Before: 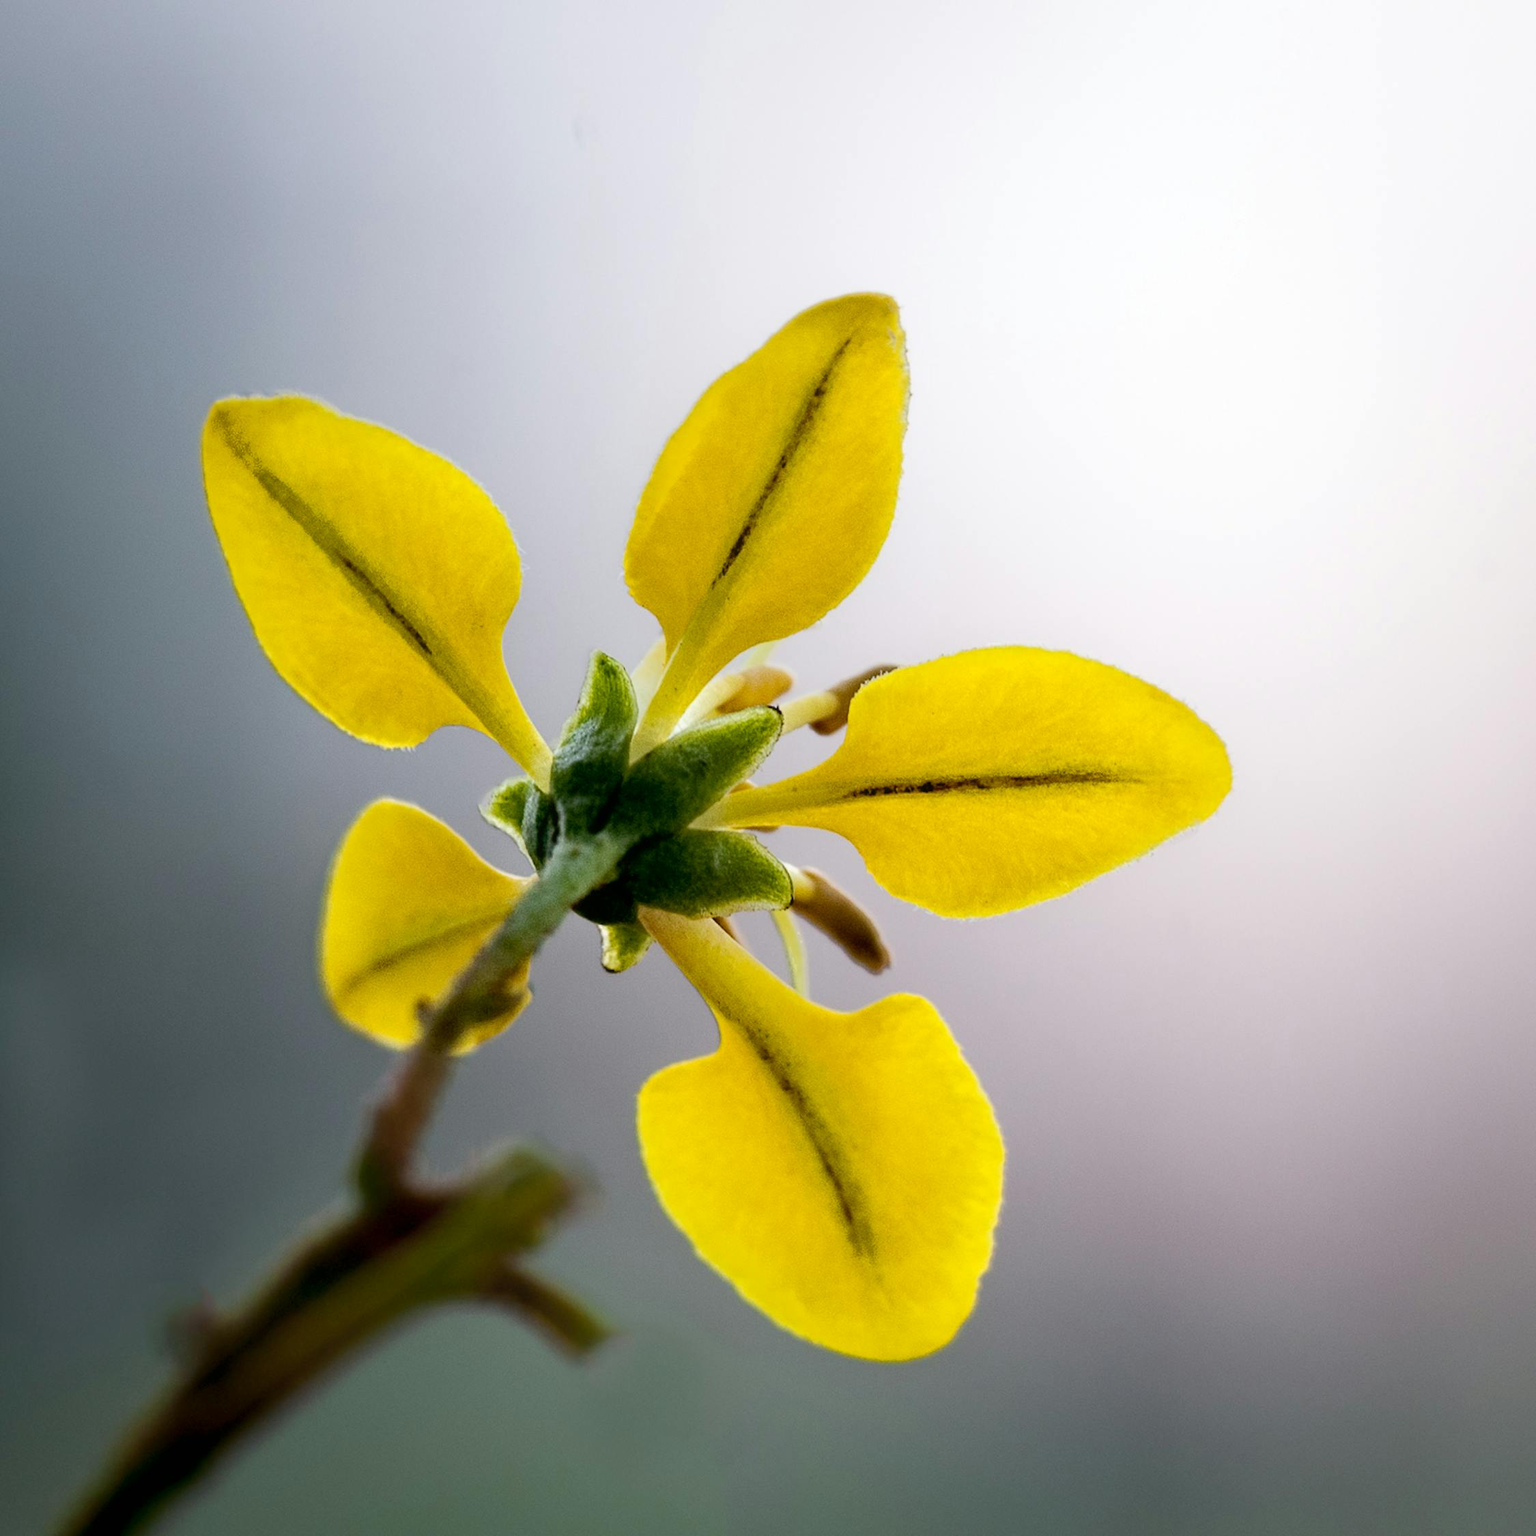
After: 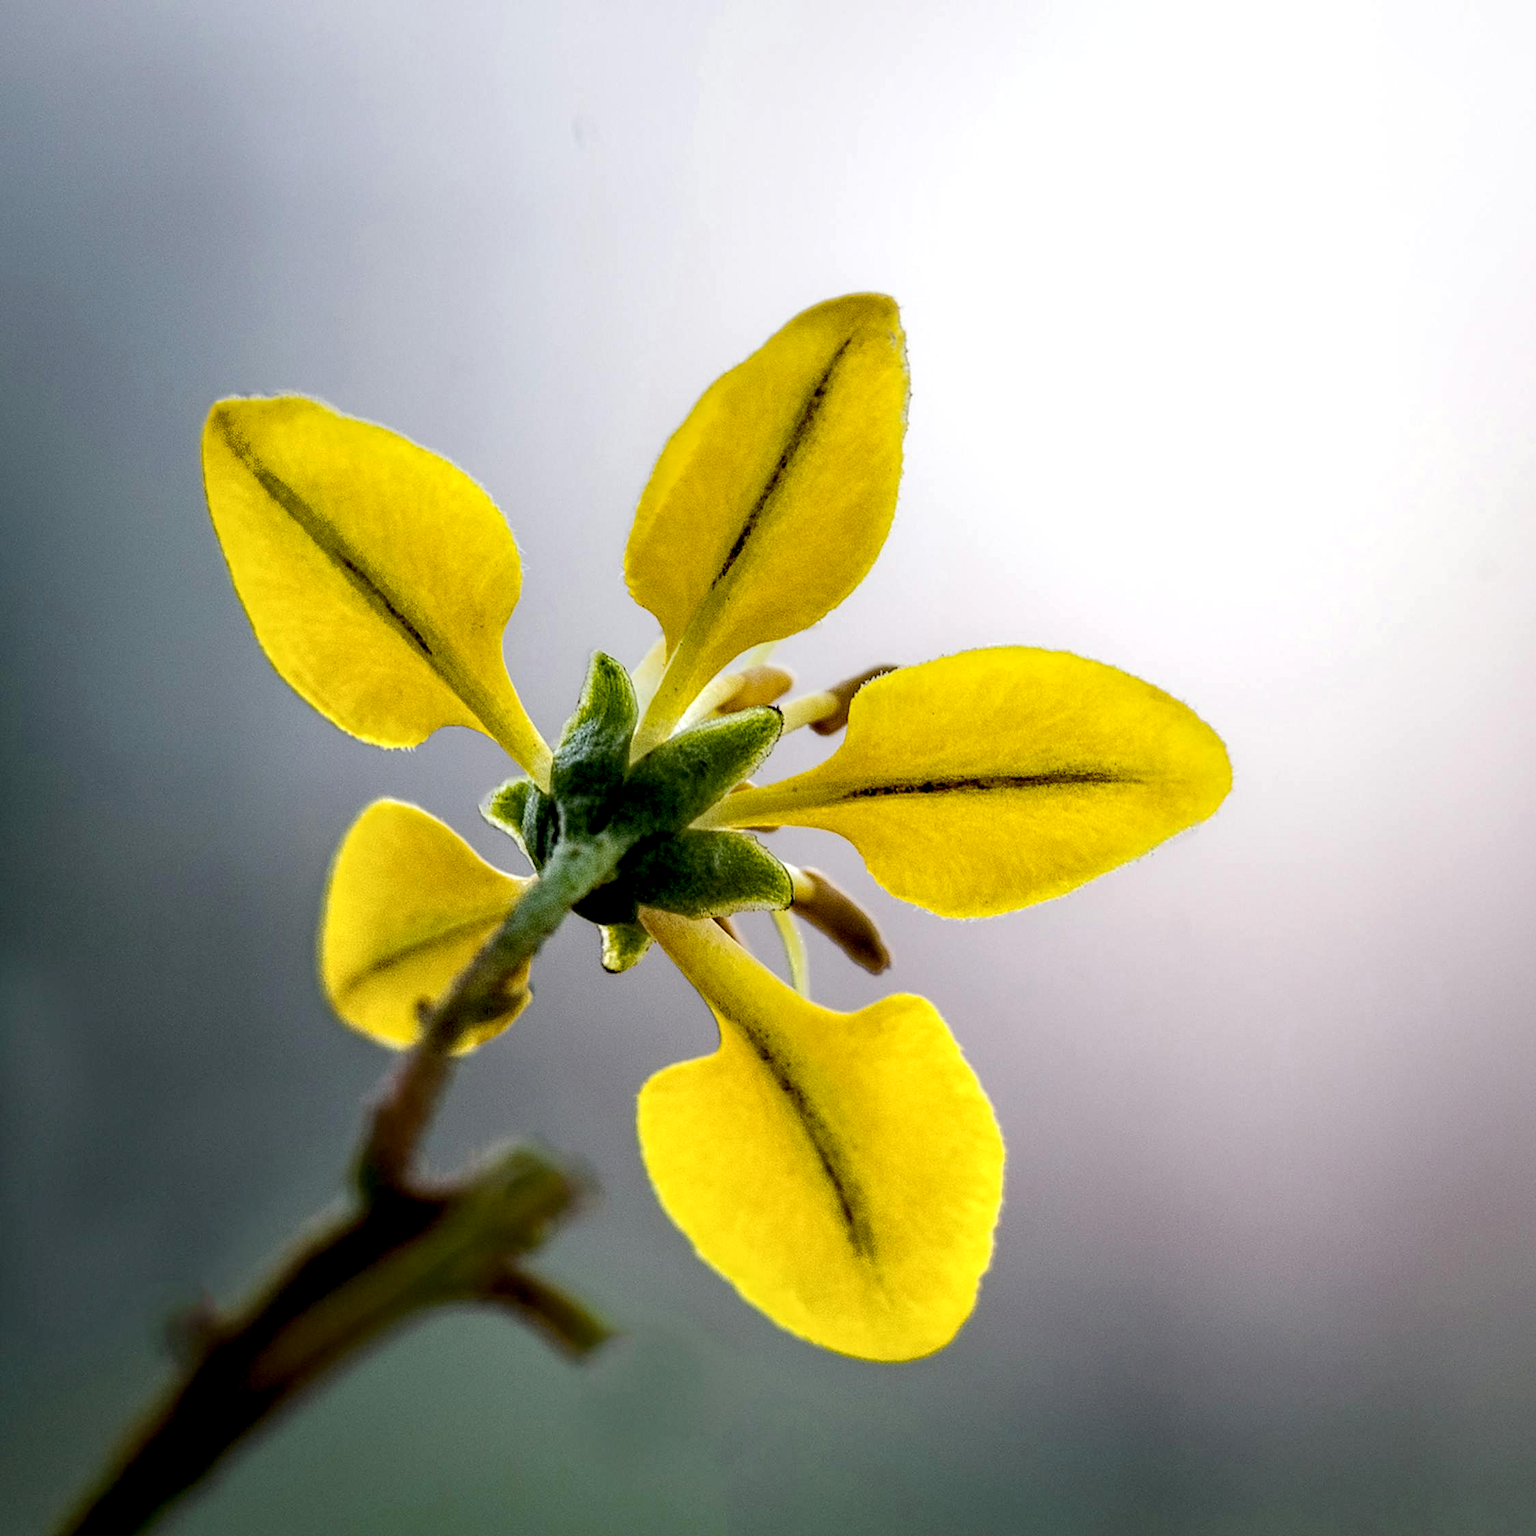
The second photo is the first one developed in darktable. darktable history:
haze removal: compatibility mode true, adaptive false
sharpen: amount 0.212
local contrast: highlights 28%, detail 150%
